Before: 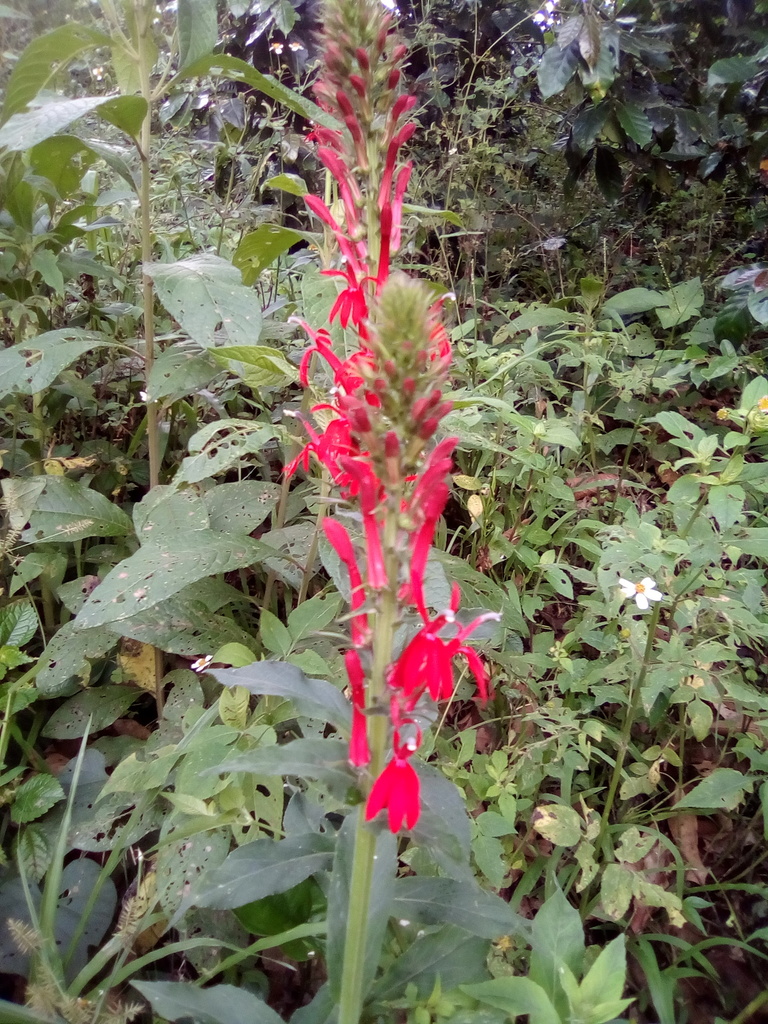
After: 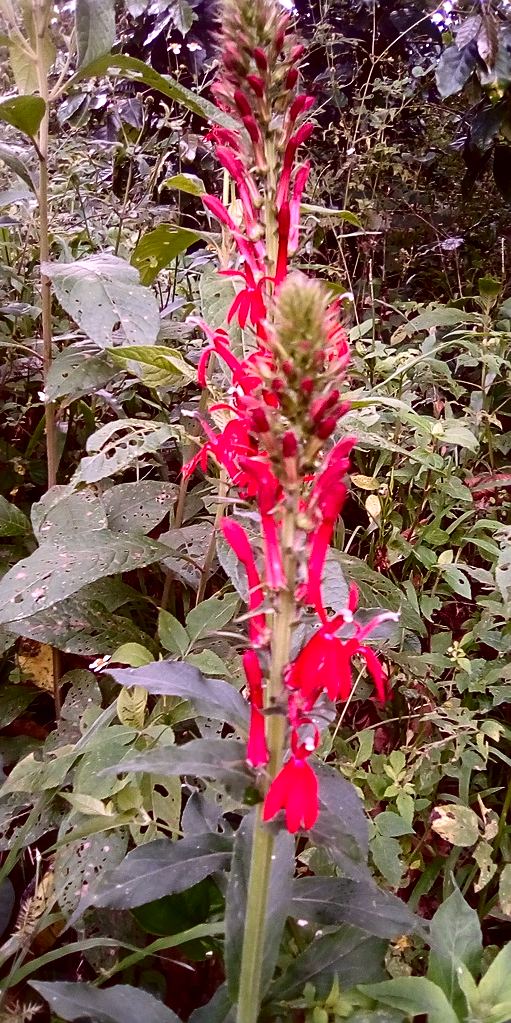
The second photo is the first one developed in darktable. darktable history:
crop and rotate: left 13.409%, right 19.924%
white balance: red 1.188, blue 1.11
sharpen: on, module defaults
contrast brightness saturation: contrast 0.19, brightness -0.24, saturation 0.11
color correction: highlights a* -4.98, highlights b* -3.76, shadows a* 3.83, shadows b* 4.08
